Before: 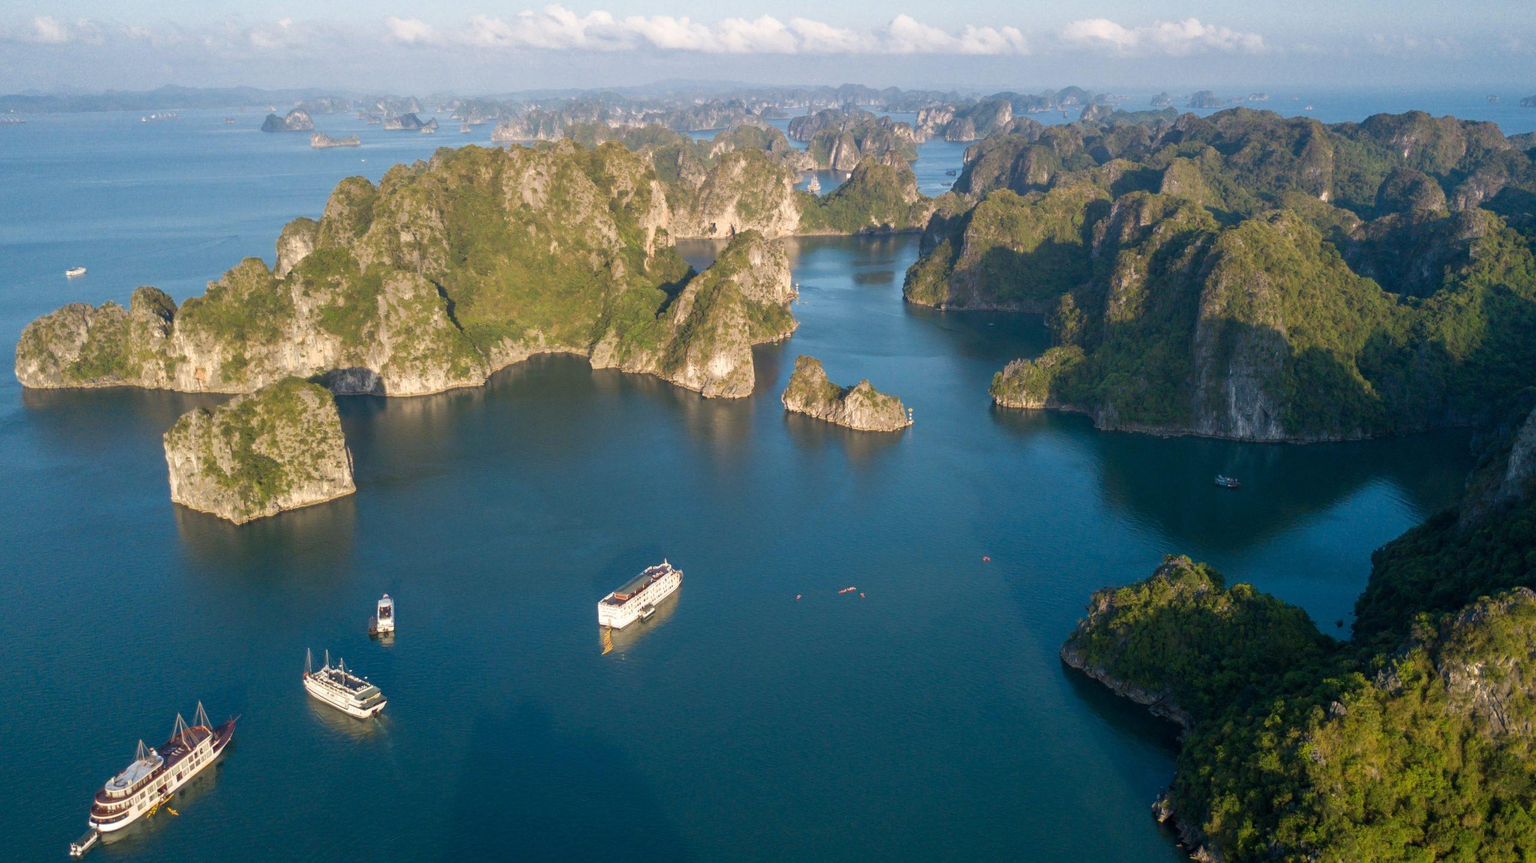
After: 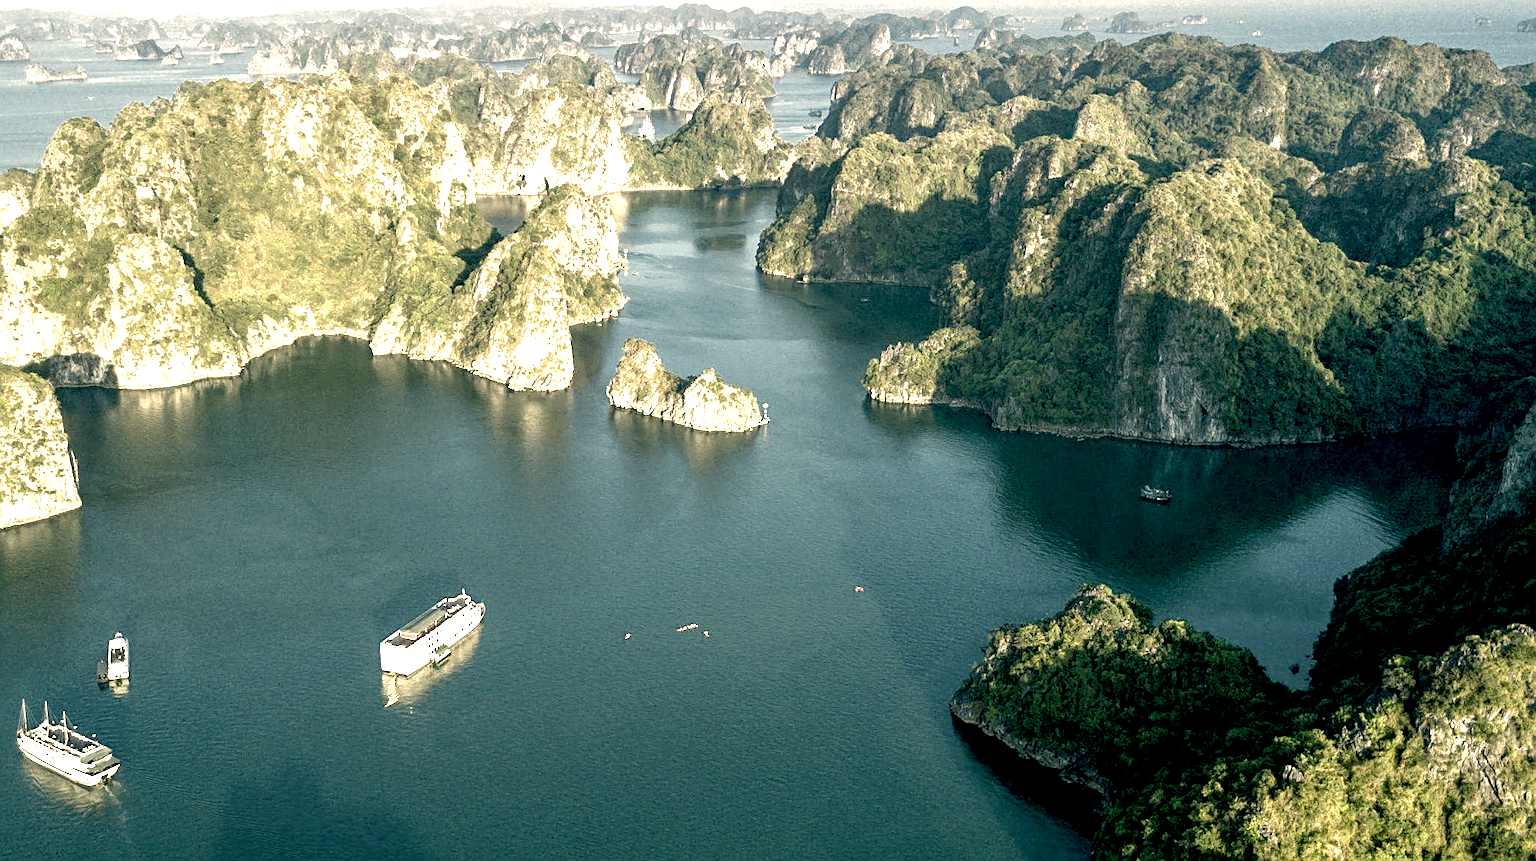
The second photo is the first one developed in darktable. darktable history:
haze removal: adaptive false
color zones: curves: ch0 [(0, 0.6) (0.129, 0.585) (0.193, 0.596) (0.429, 0.5) (0.571, 0.5) (0.714, 0.5) (0.857, 0.5) (1, 0.6)]; ch1 [(0, 0.453) (0.112, 0.245) (0.213, 0.252) (0.429, 0.233) (0.571, 0.231) (0.683, 0.242) (0.857, 0.296) (1, 0.453)]
crop: left 18.893%, top 9.438%, bottom 9.568%
color correction: highlights a* 5.67, highlights b* 33.3, shadows a* -26.54, shadows b* 3.97
exposure: black level correction 0.01, exposure 1 EV, compensate exposure bias true, compensate highlight preservation false
local contrast: highlights 98%, shadows 88%, detail 160%, midtone range 0.2
sharpen: on, module defaults
